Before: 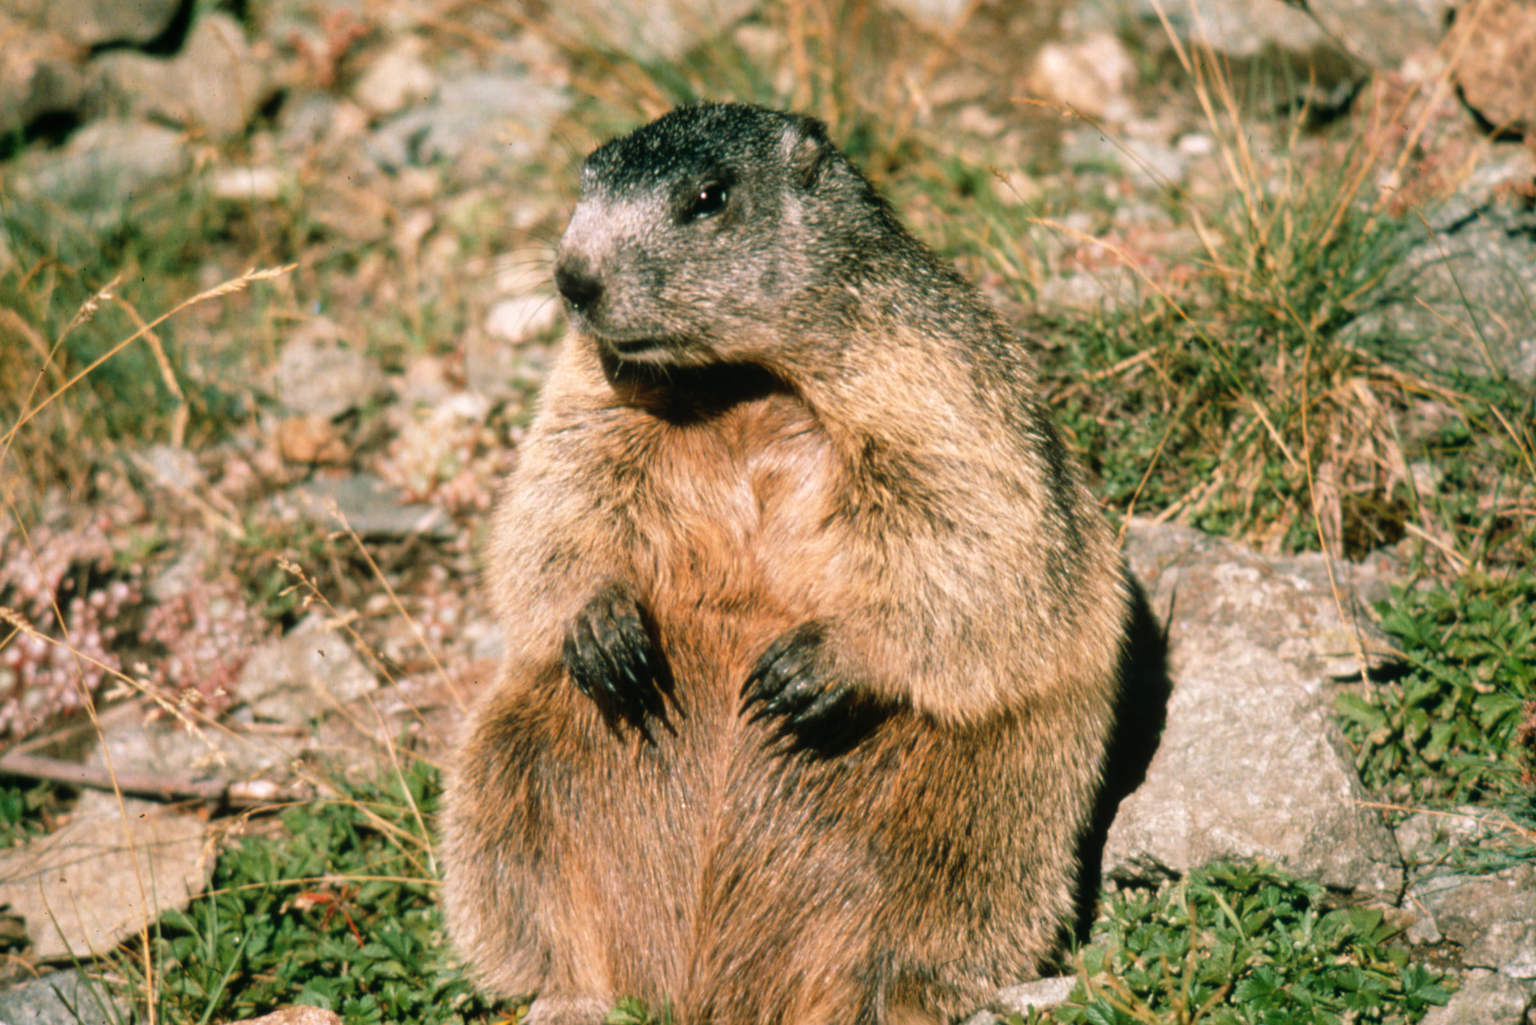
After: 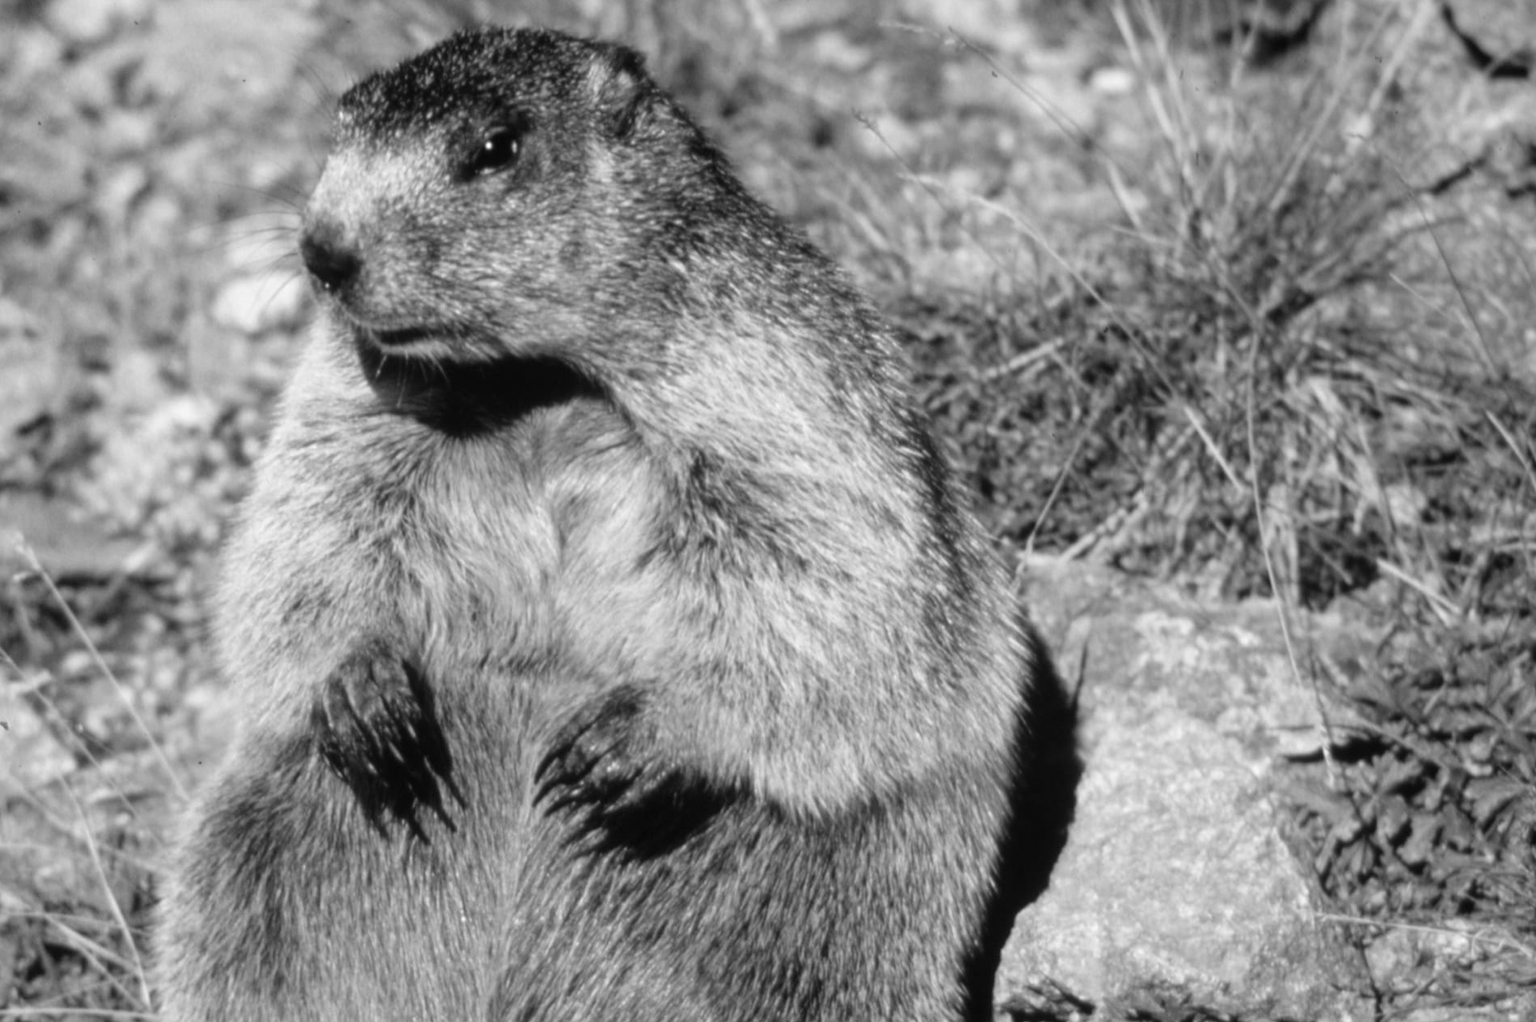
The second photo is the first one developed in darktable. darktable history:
monochrome: on, module defaults
crop and rotate: left 20.74%, top 7.912%, right 0.375%, bottom 13.378%
